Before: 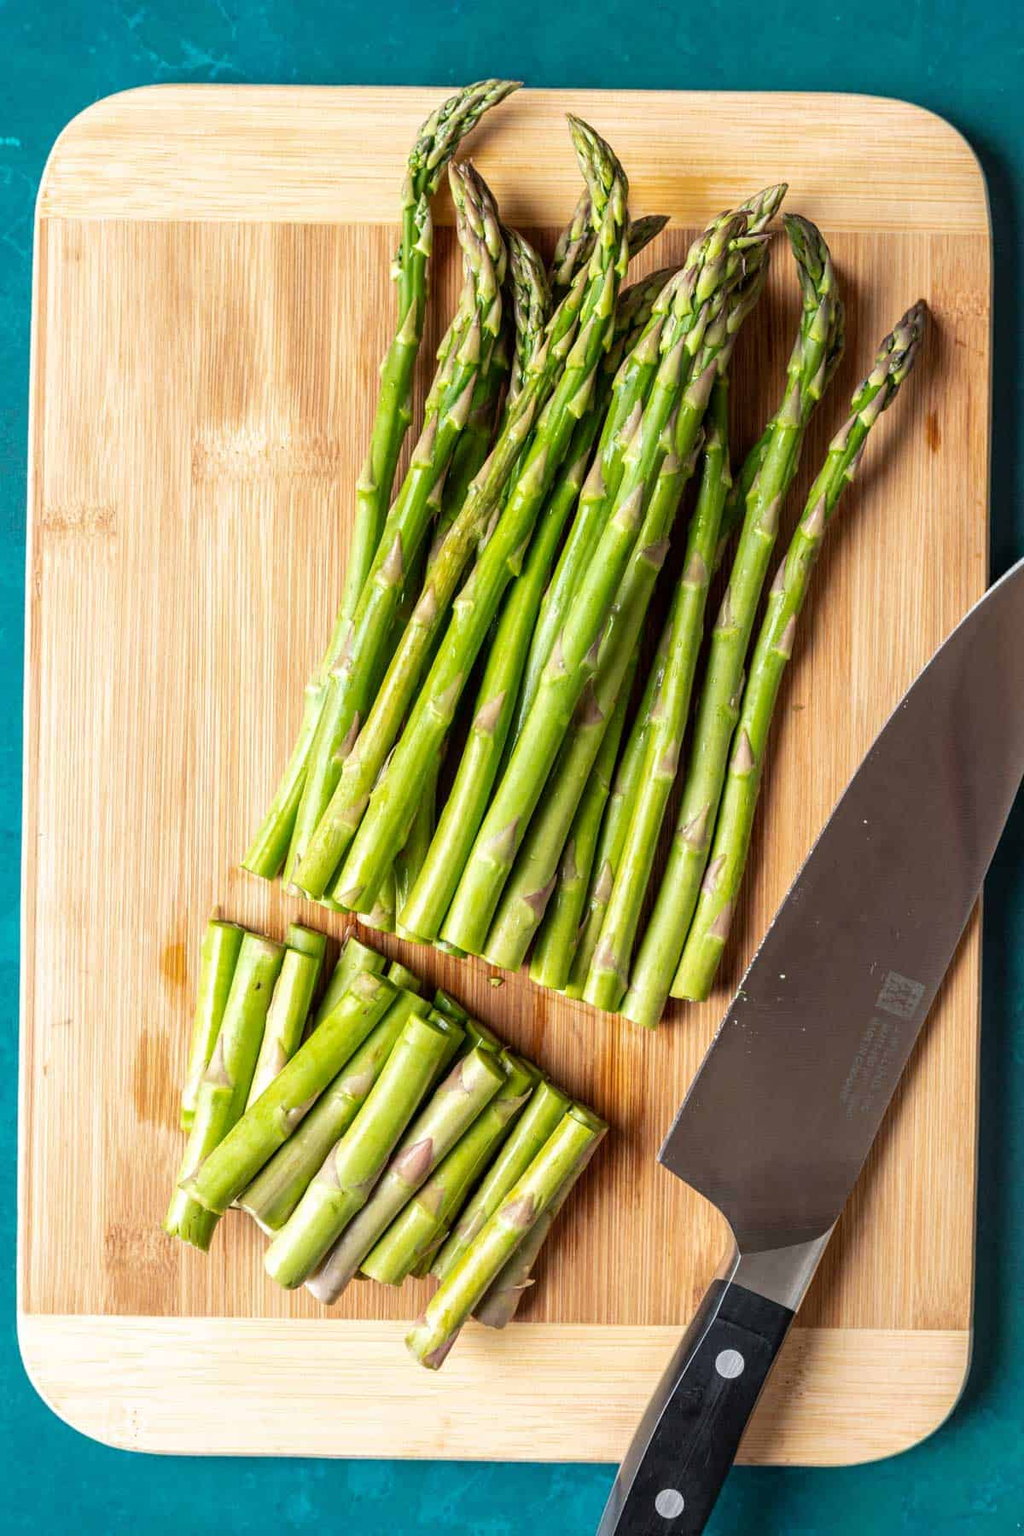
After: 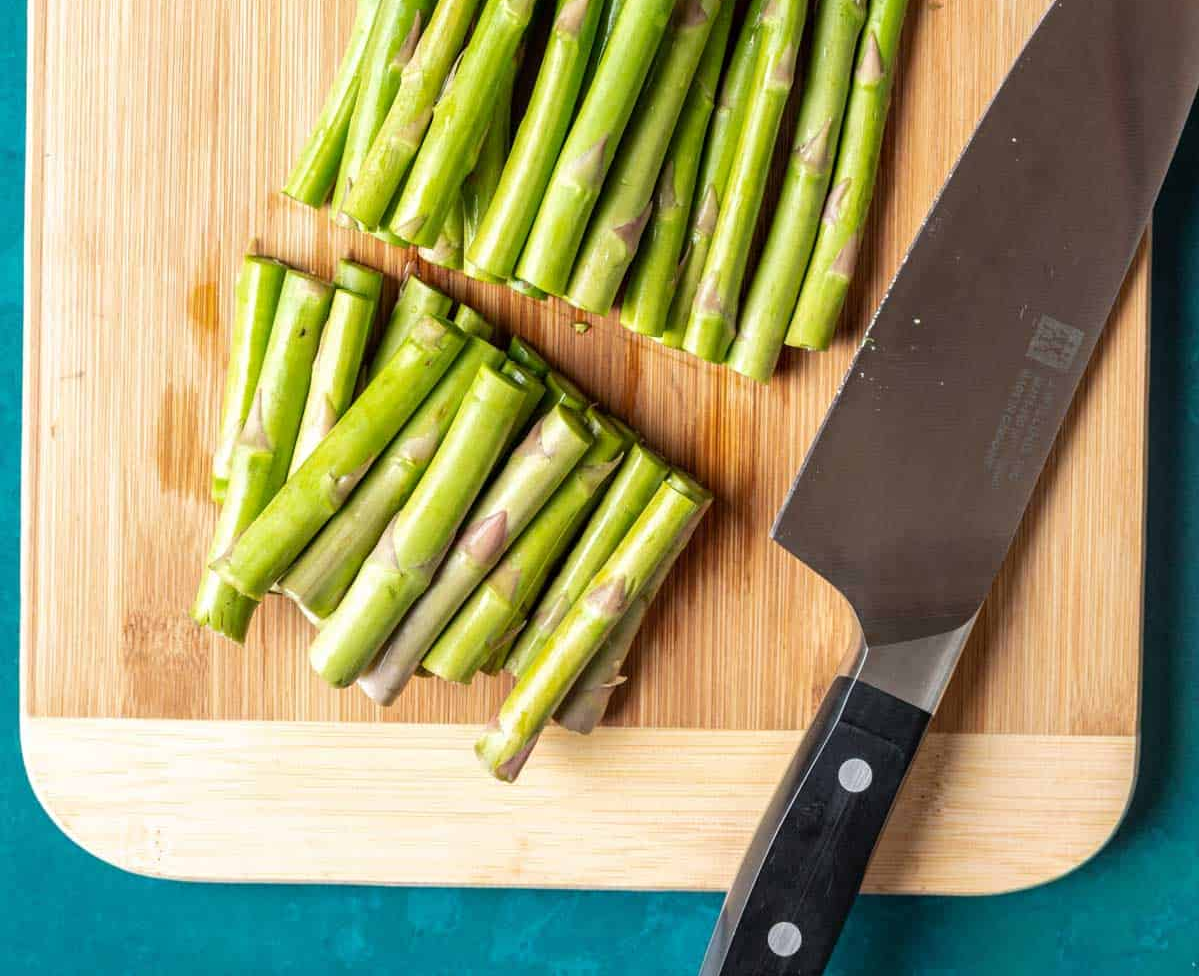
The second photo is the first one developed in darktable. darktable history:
crop and rotate: top 45.728%, right 0.027%
